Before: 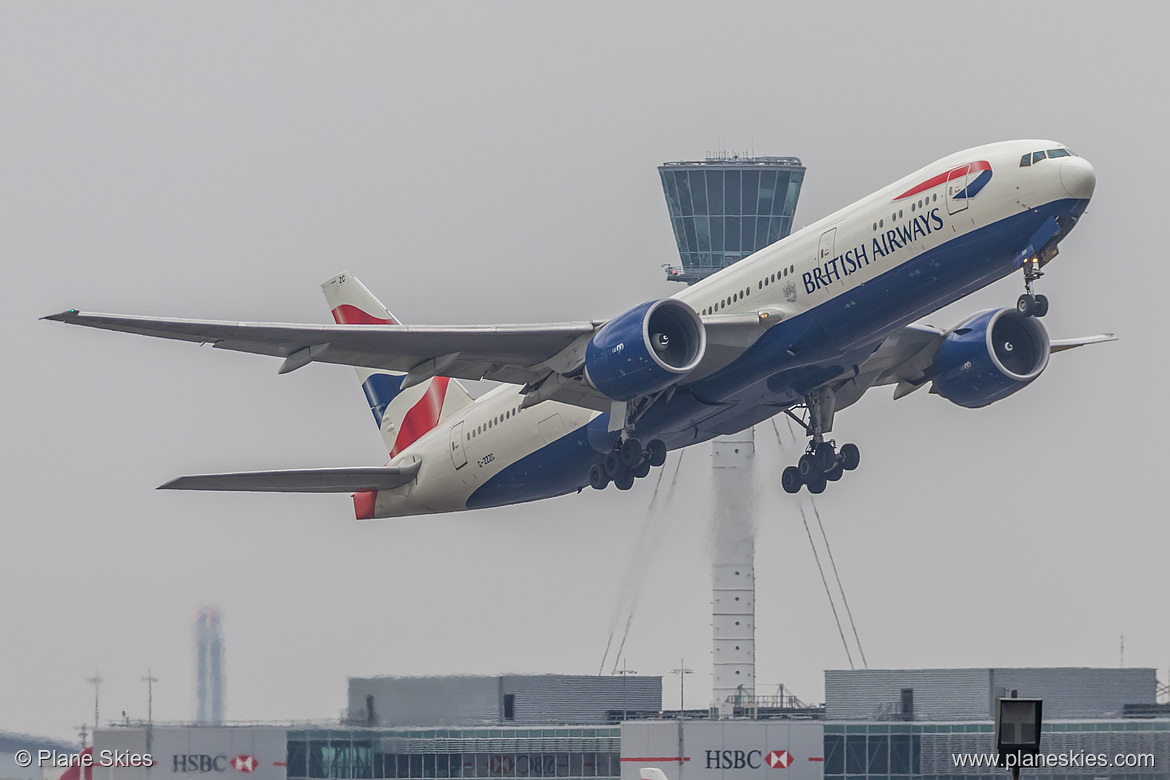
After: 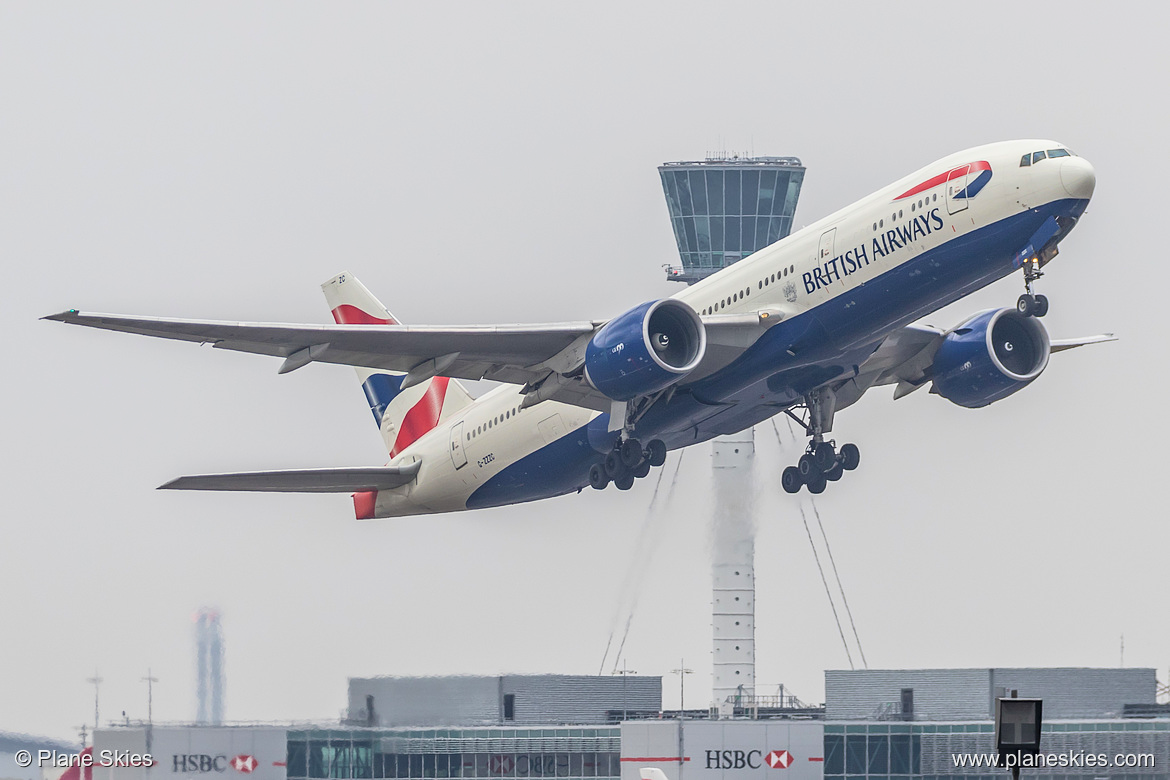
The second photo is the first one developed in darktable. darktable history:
contrast brightness saturation: contrast 0.195, brightness 0.154, saturation 0.138
